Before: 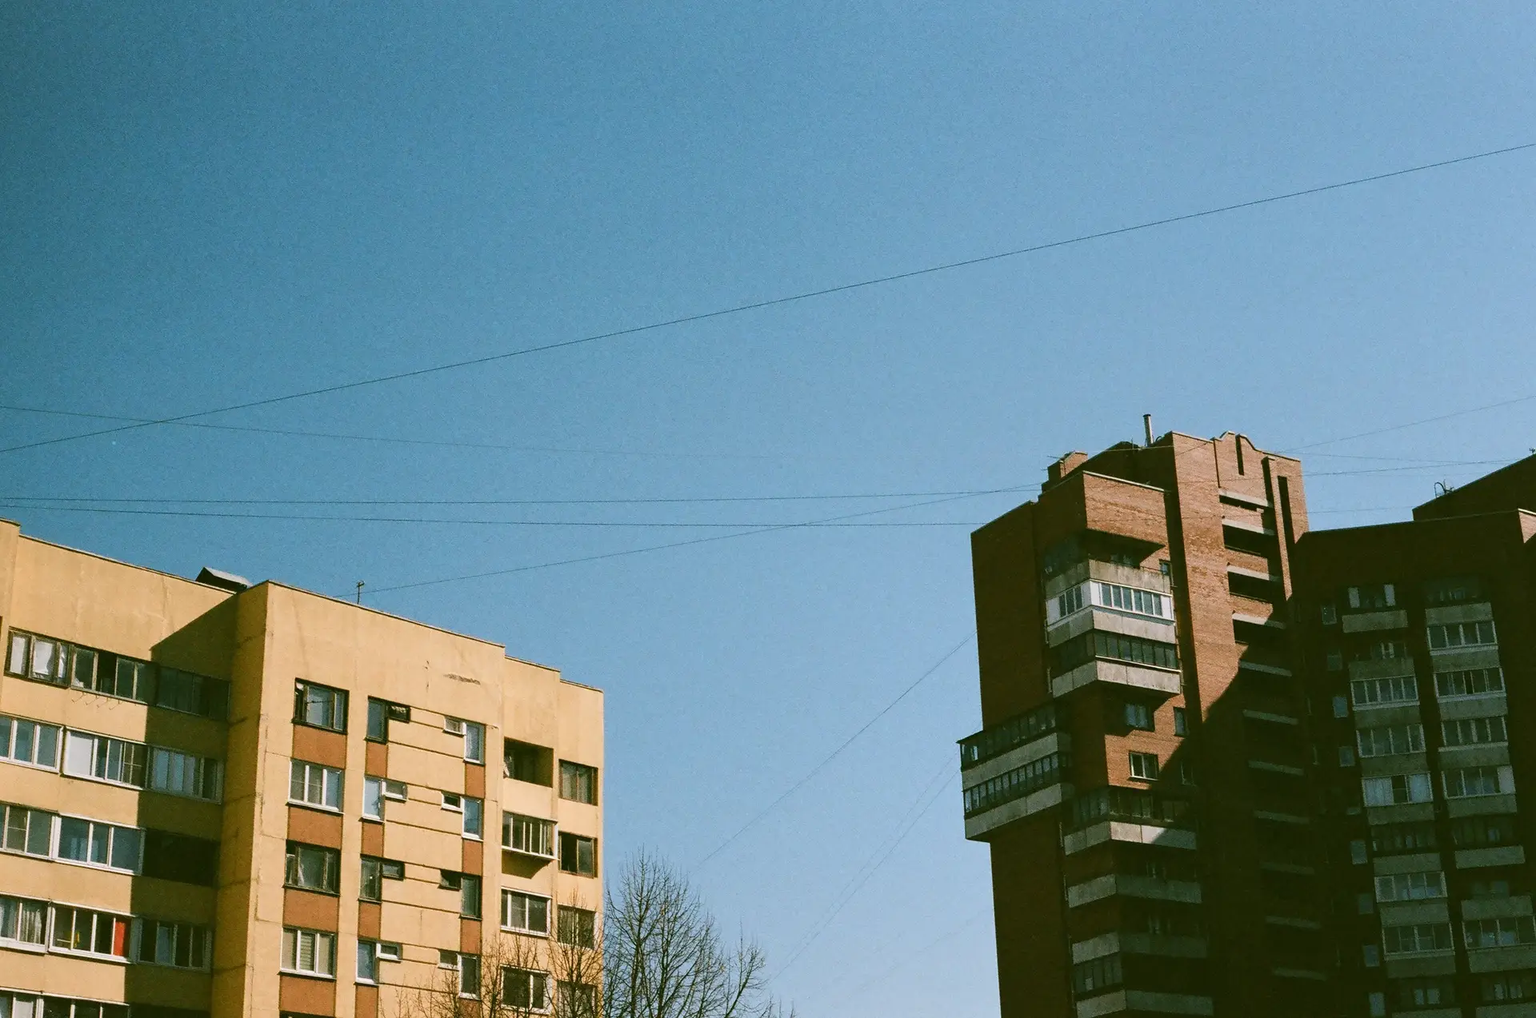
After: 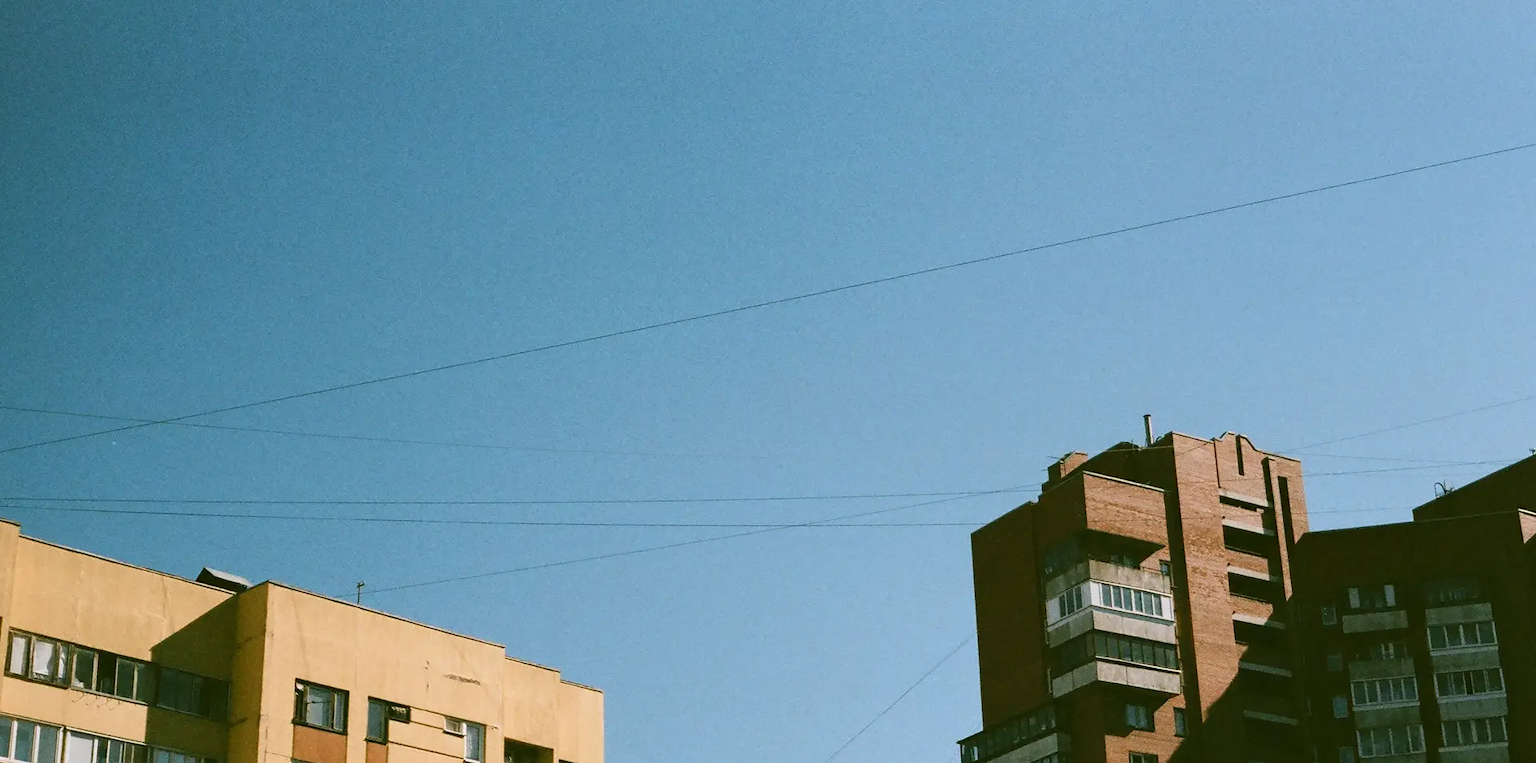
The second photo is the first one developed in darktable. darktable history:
crop: bottom 24.988%
tone equalizer: on, module defaults
